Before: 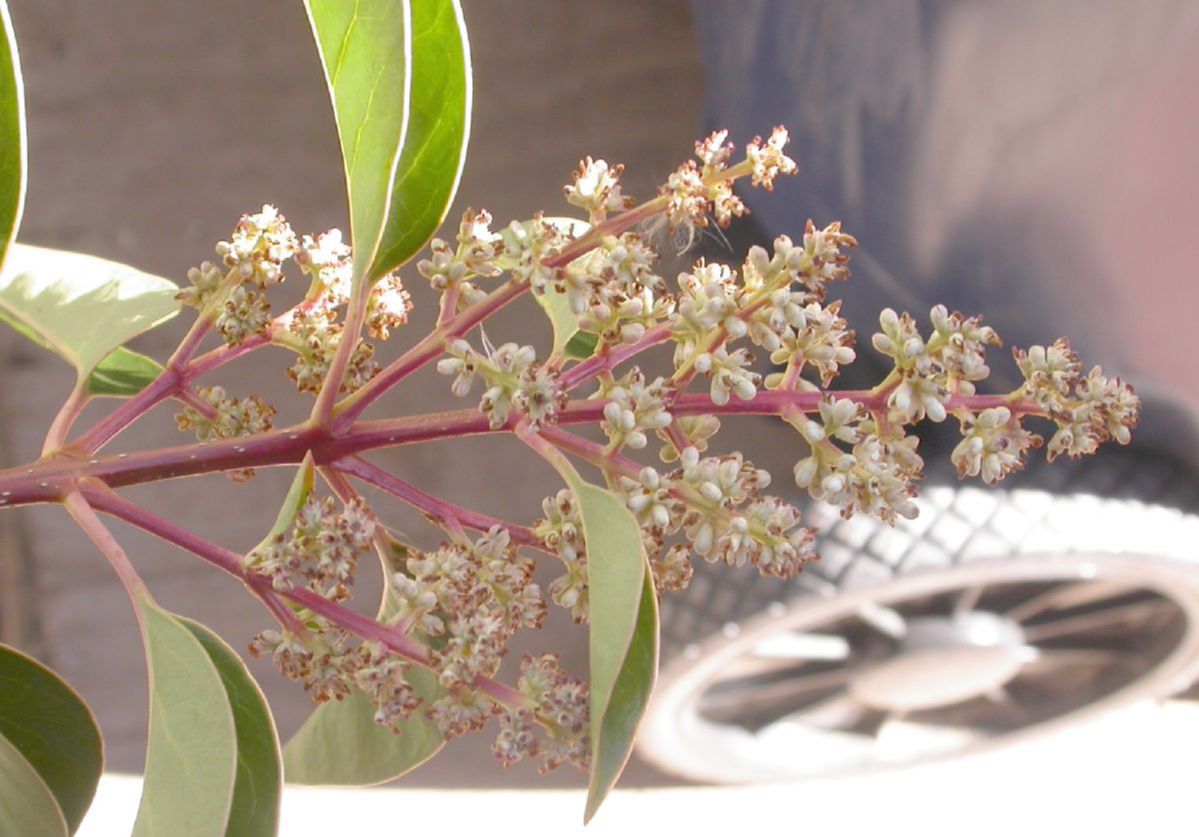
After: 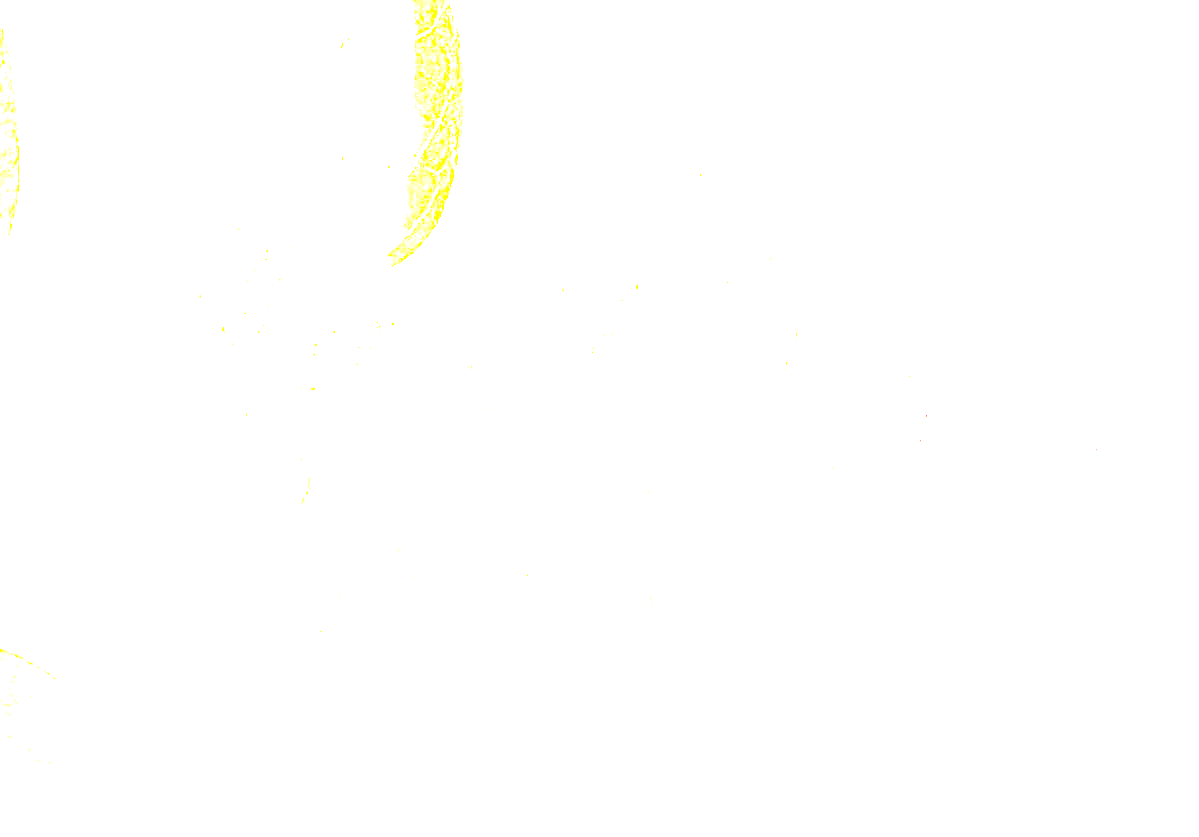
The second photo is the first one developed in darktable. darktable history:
sharpen: on, module defaults
exposure: exposure 7.904 EV, compensate exposure bias true, compensate highlight preservation false
